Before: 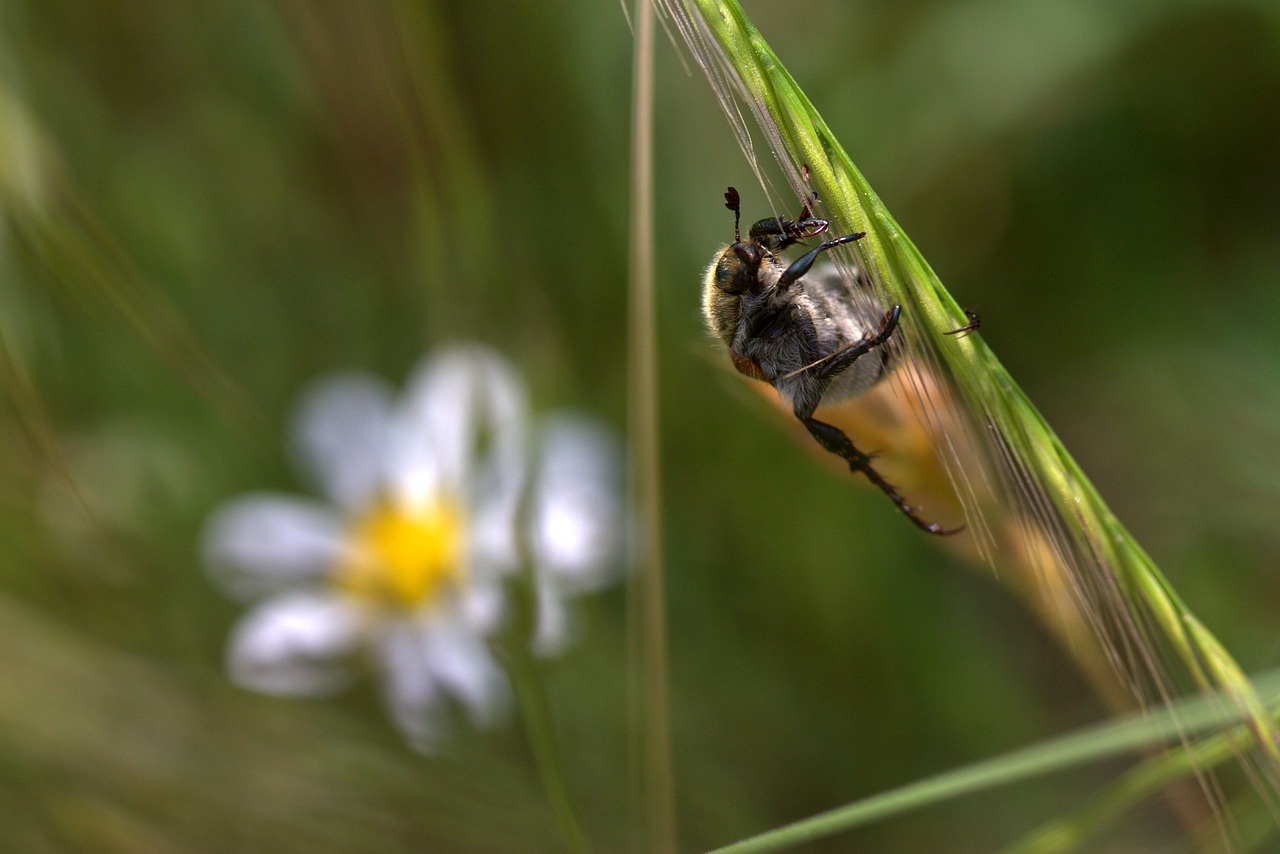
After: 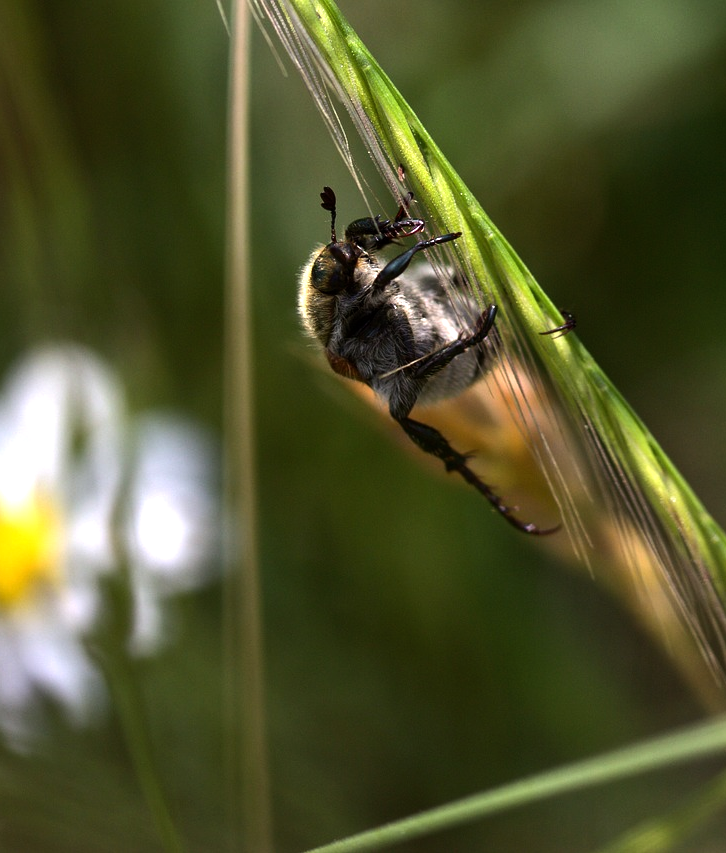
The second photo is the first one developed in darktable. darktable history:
crop: left 31.582%, top 0.016%, right 11.651%
tone equalizer: -8 EV -0.726 EV, -7 EV -0.728 EV, -6 EV -0.586 EV, -5 EV -0.422 EV, -3 EV 0.368 EV, -2 EV 0.6 EV, -1 EV 0.686 EV, +0 EV 0.777 EV, edges refinement/feathering 500, mask exposure compensation -1.57 EV, preserve details no
exposure: exposure -0.147 EV, compensate highlight preservation false
